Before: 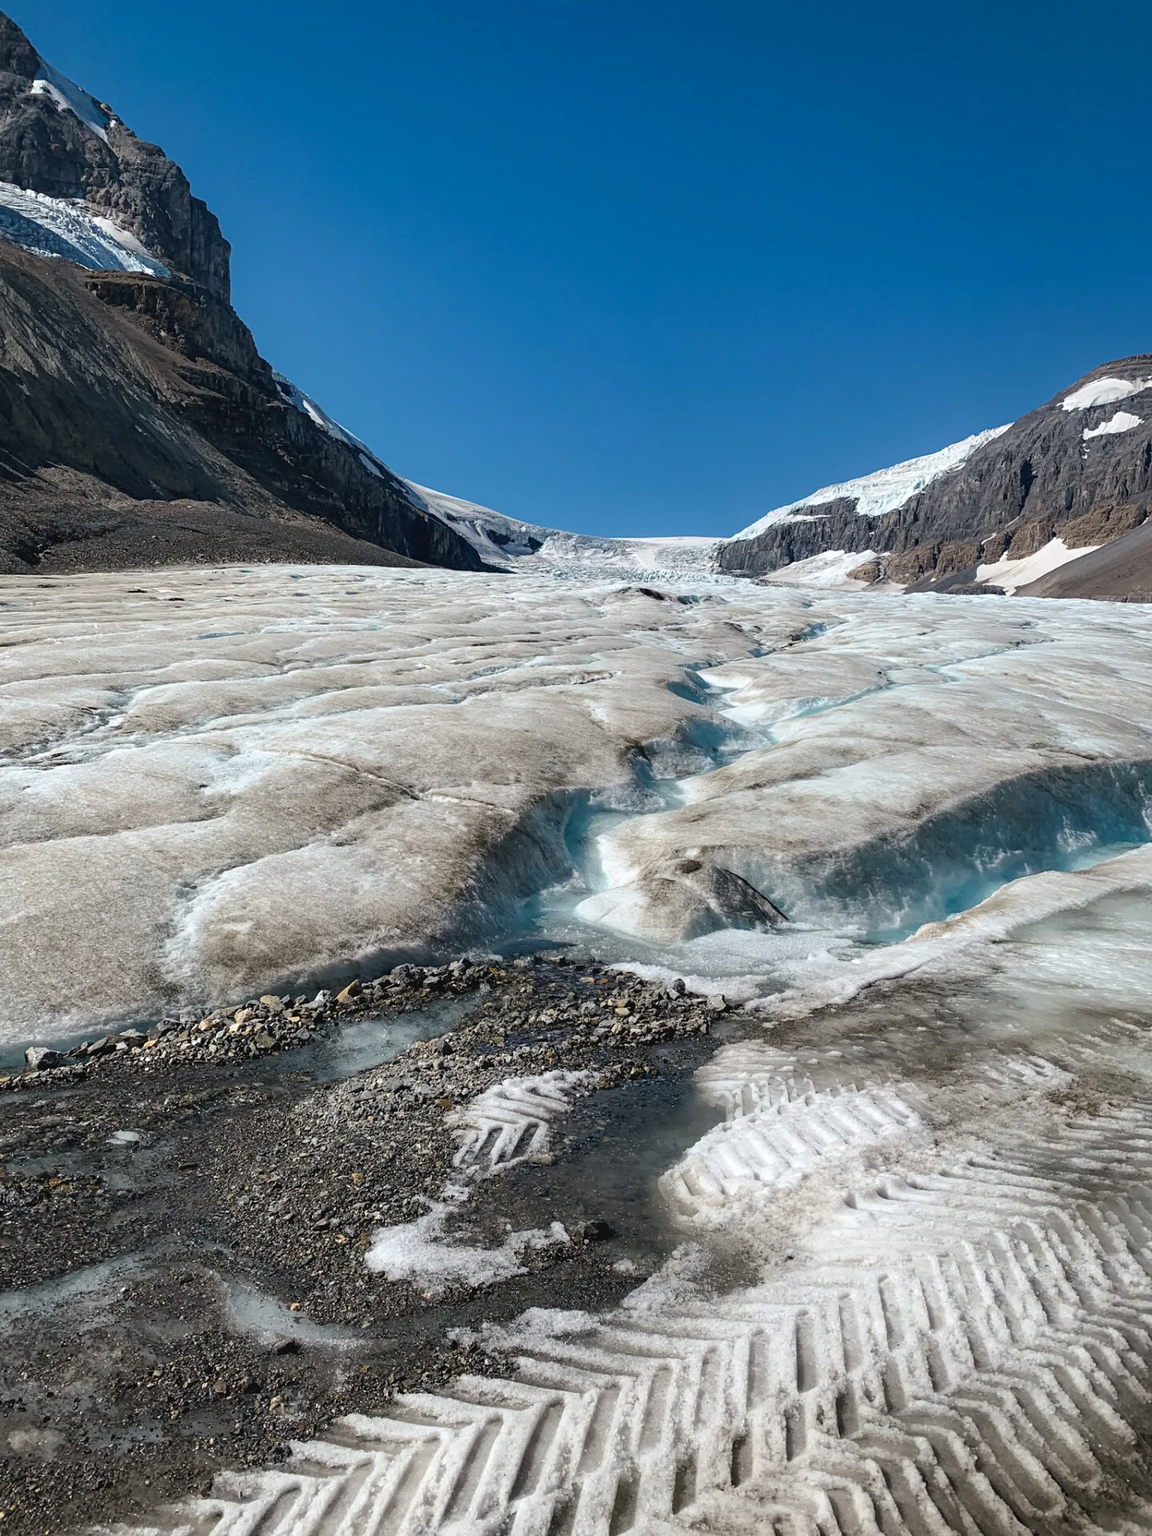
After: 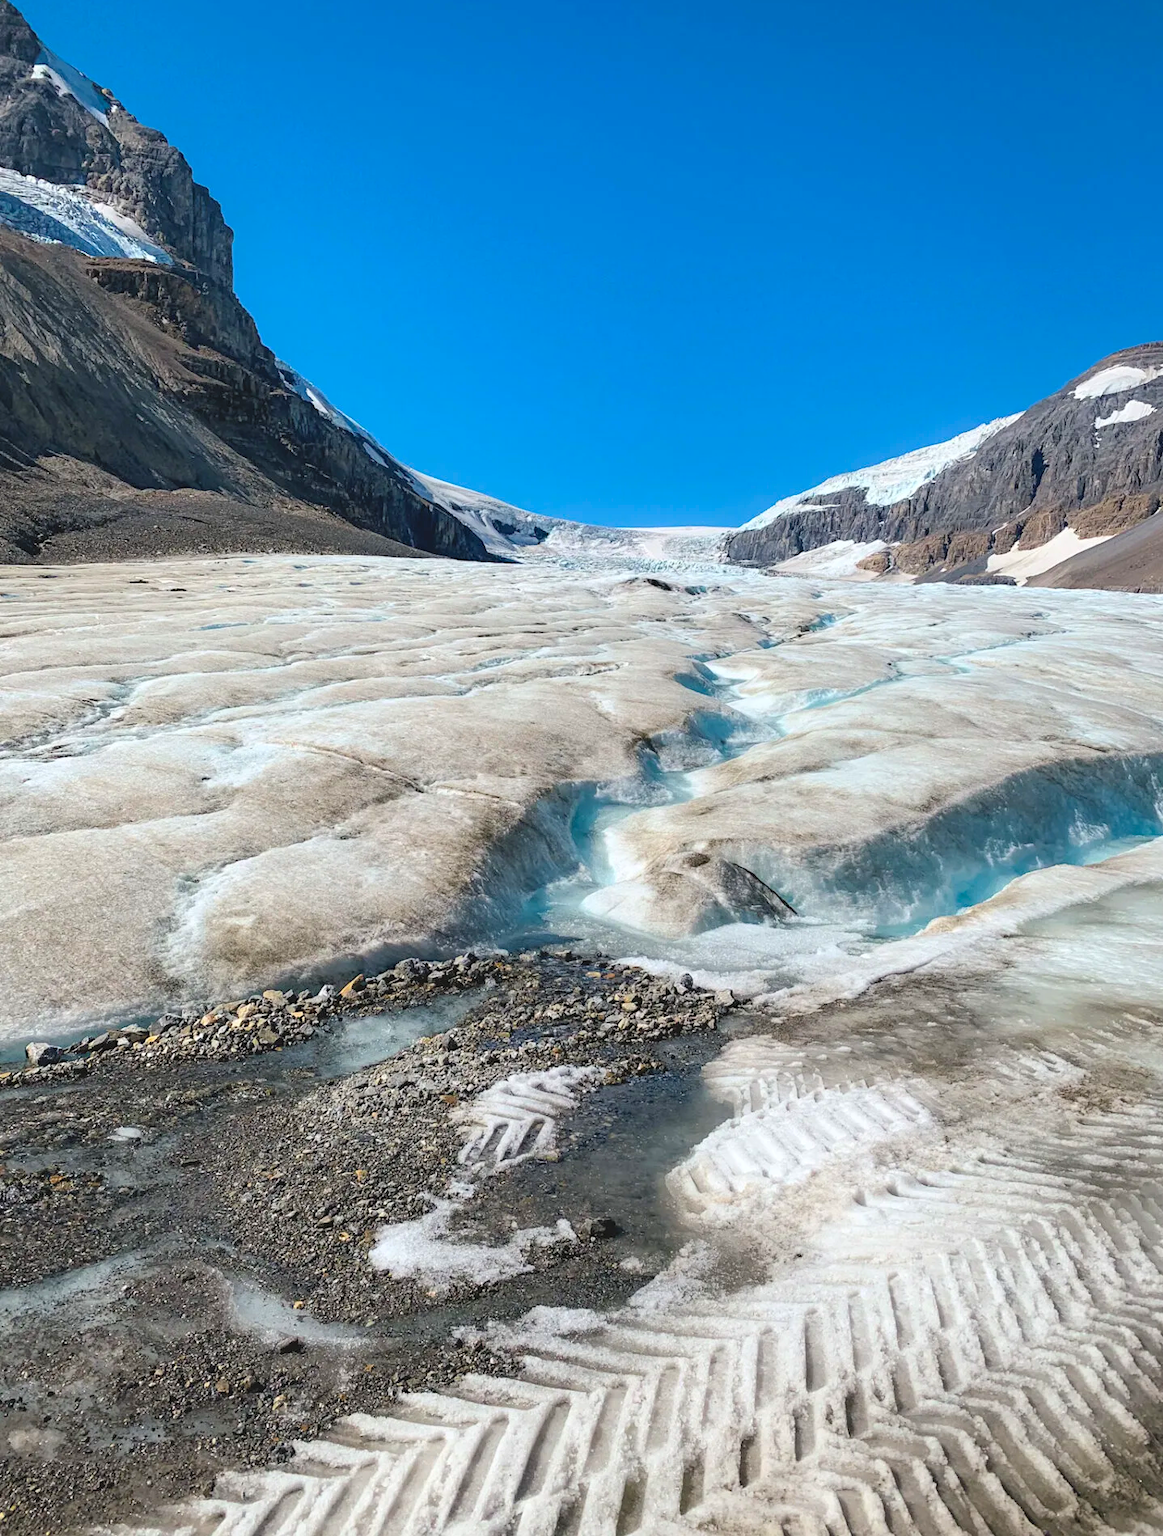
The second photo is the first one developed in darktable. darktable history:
contrast brightness saturation: contrast 0.07, brightness 0.18, saturation 0.4
crop: top 1.049%, right 0.001%
